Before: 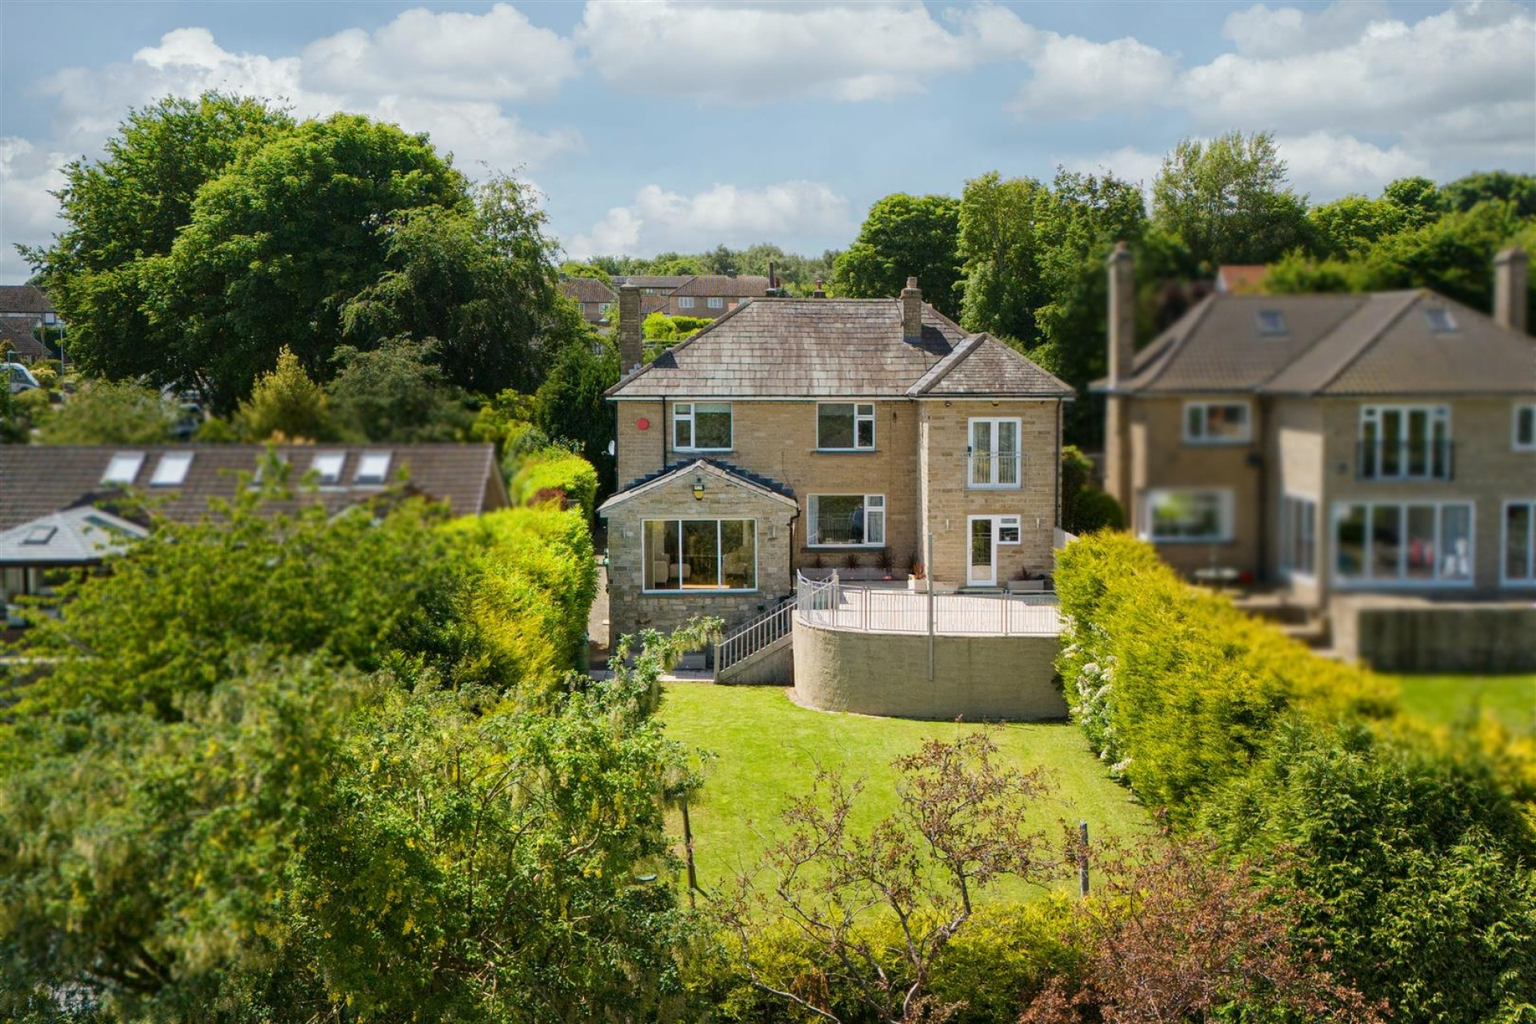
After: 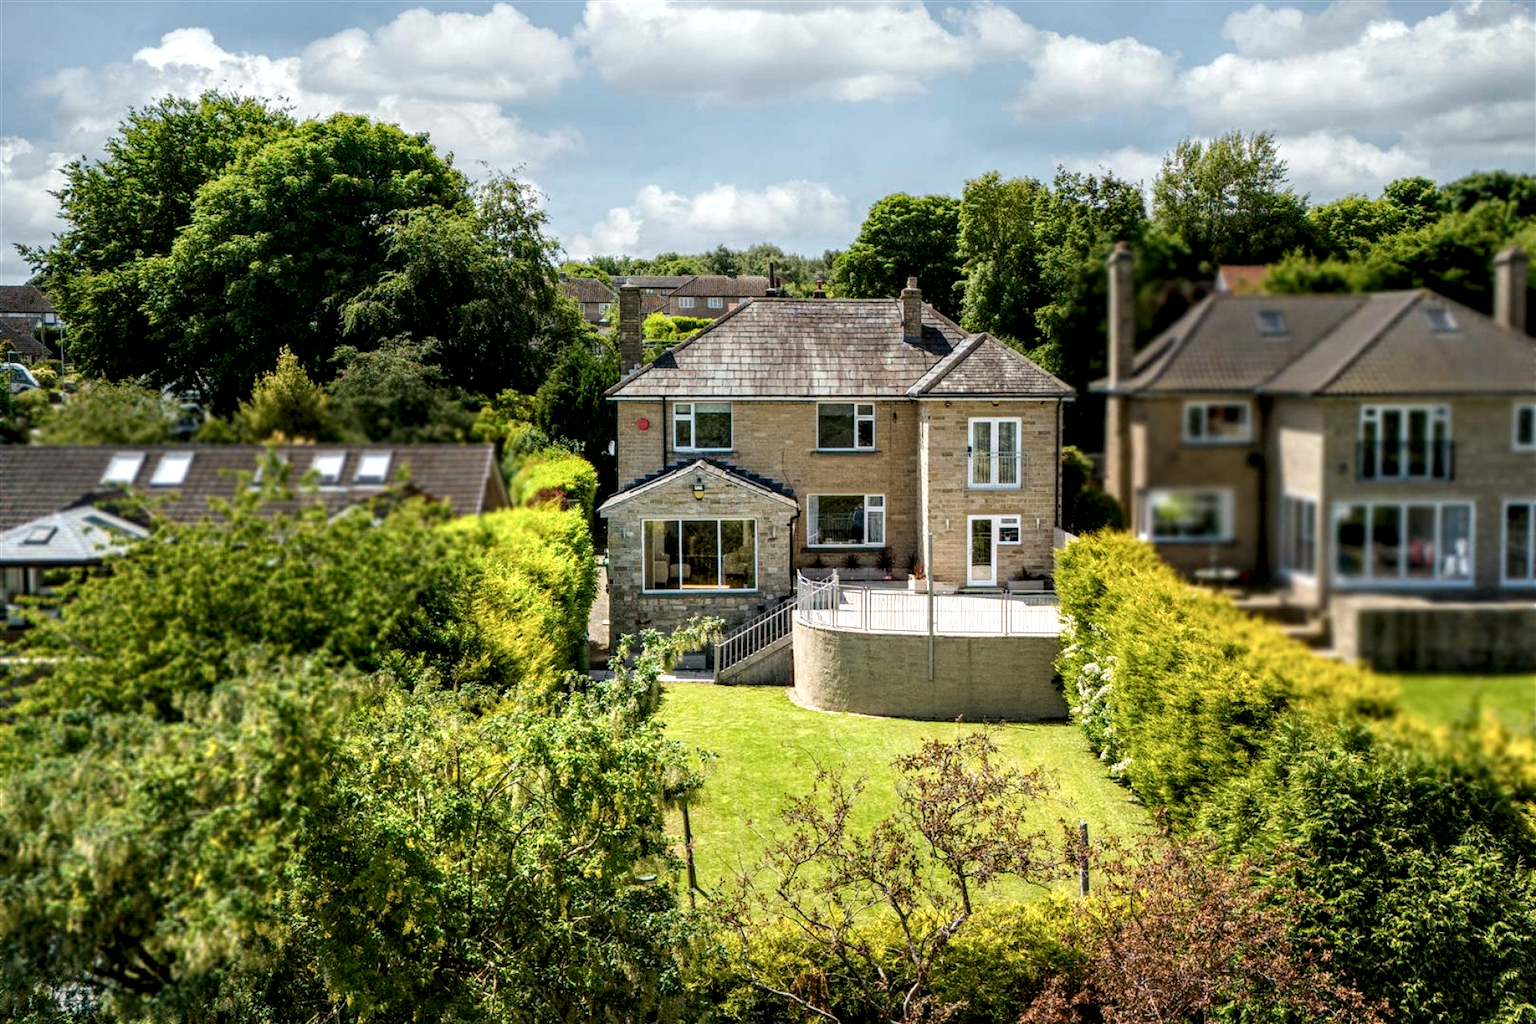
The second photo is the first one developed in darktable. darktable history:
local contrast: highlights 65%, shadows 54%, detail 169%, midtone range 0.513
